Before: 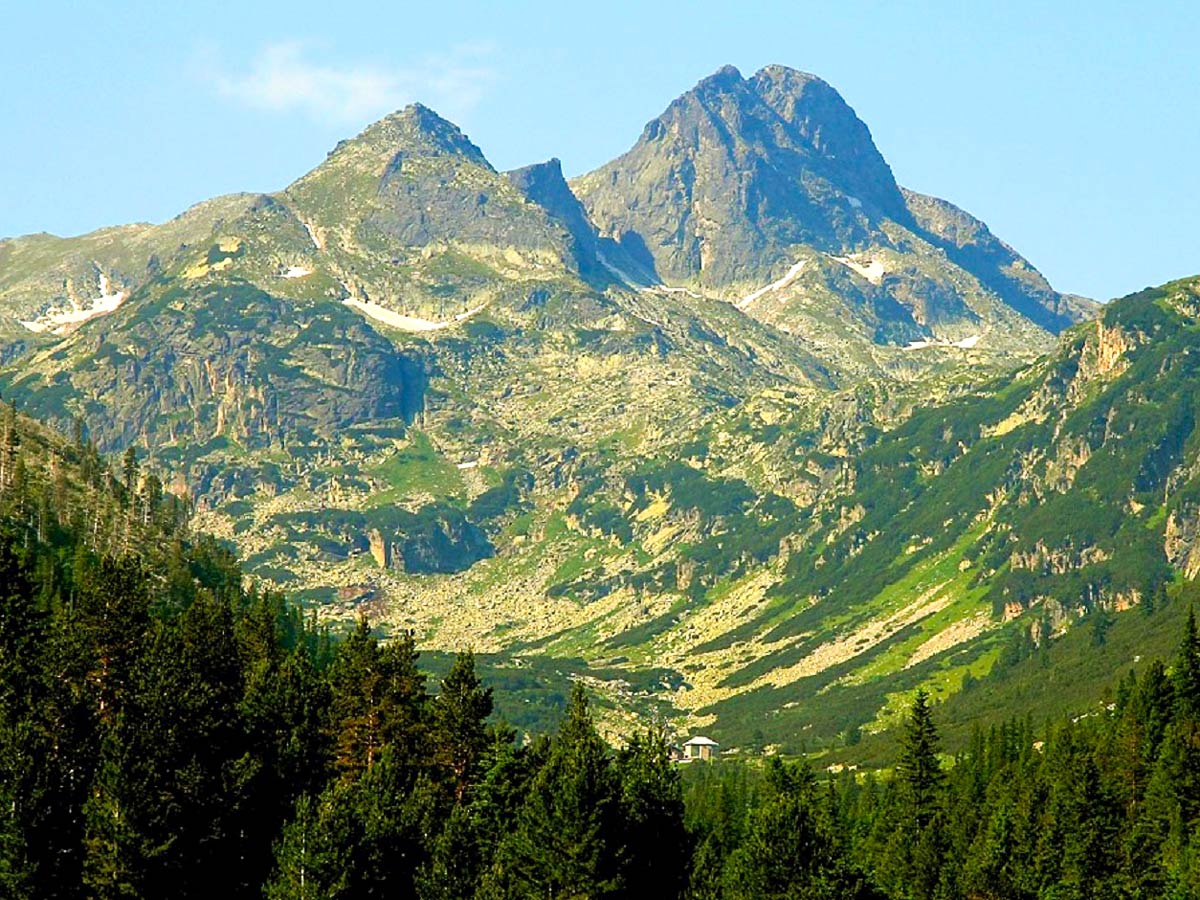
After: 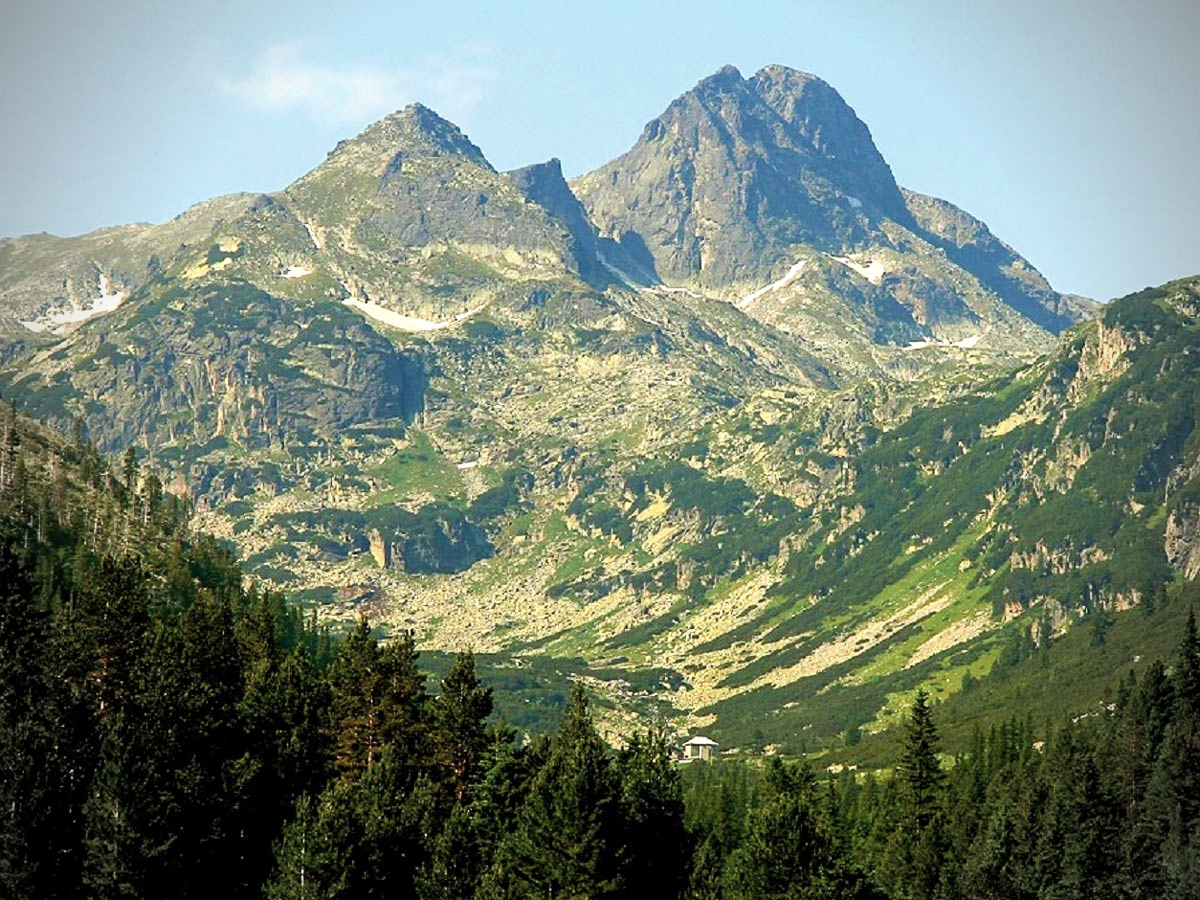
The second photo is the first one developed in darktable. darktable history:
contrast brightness saturation: contrast 0.064, brightness -0.011, saturation -0.24
exposure: compensate exposure bias true, compensate highlight preservation false
vignetting: brightness -0.622, saturation -0.678
